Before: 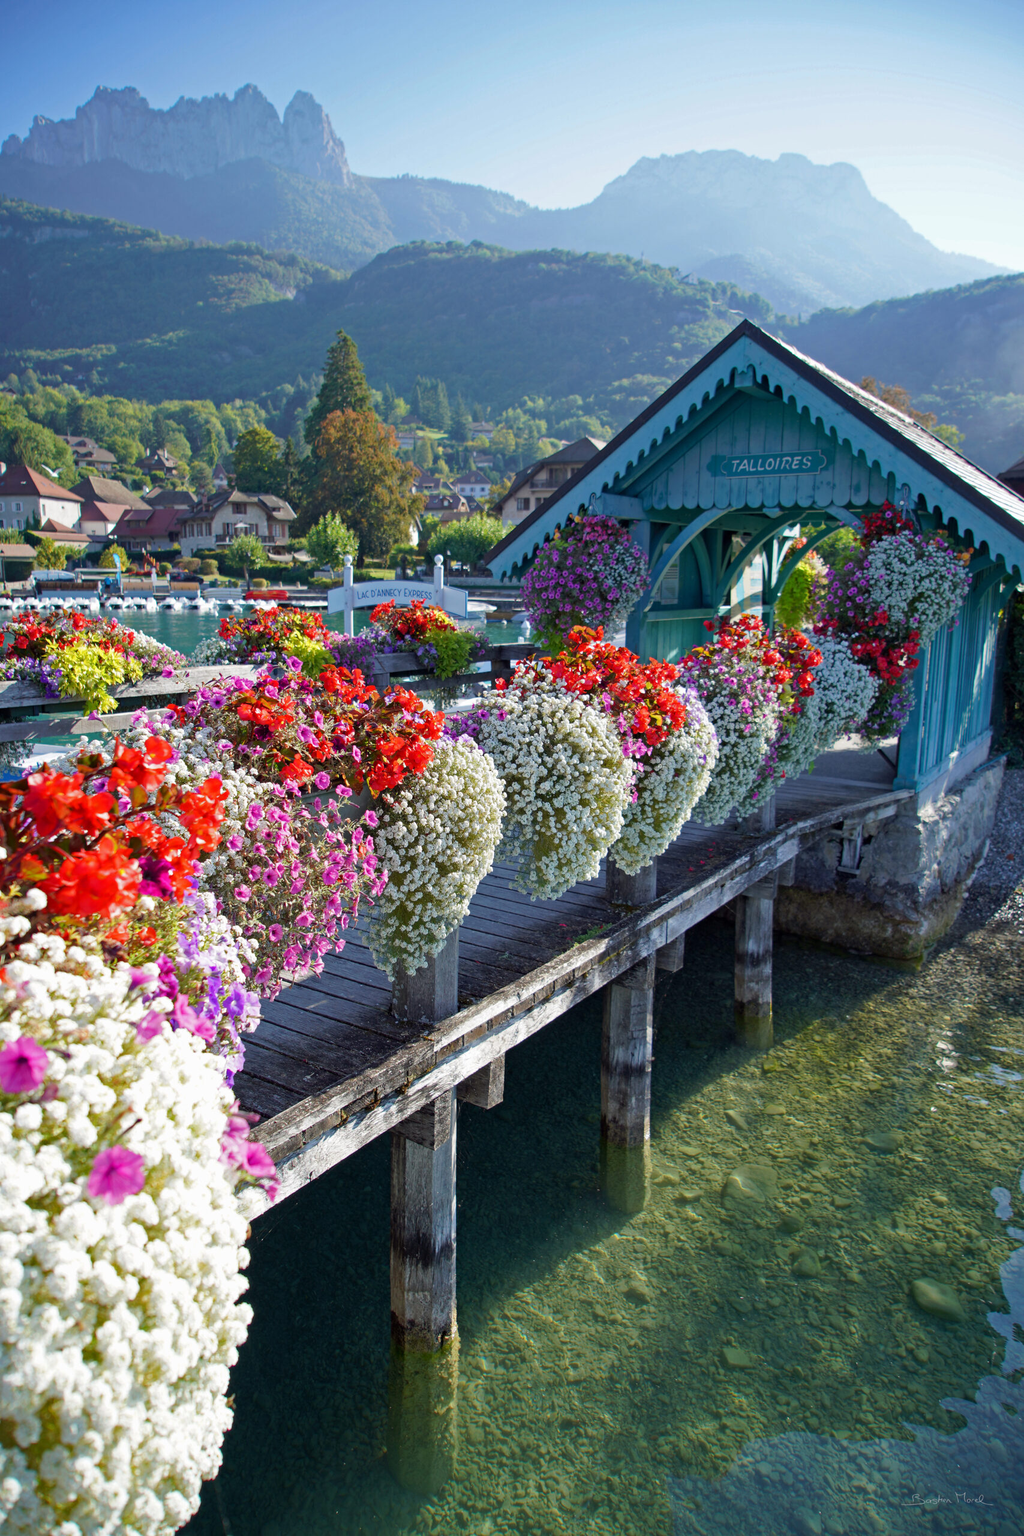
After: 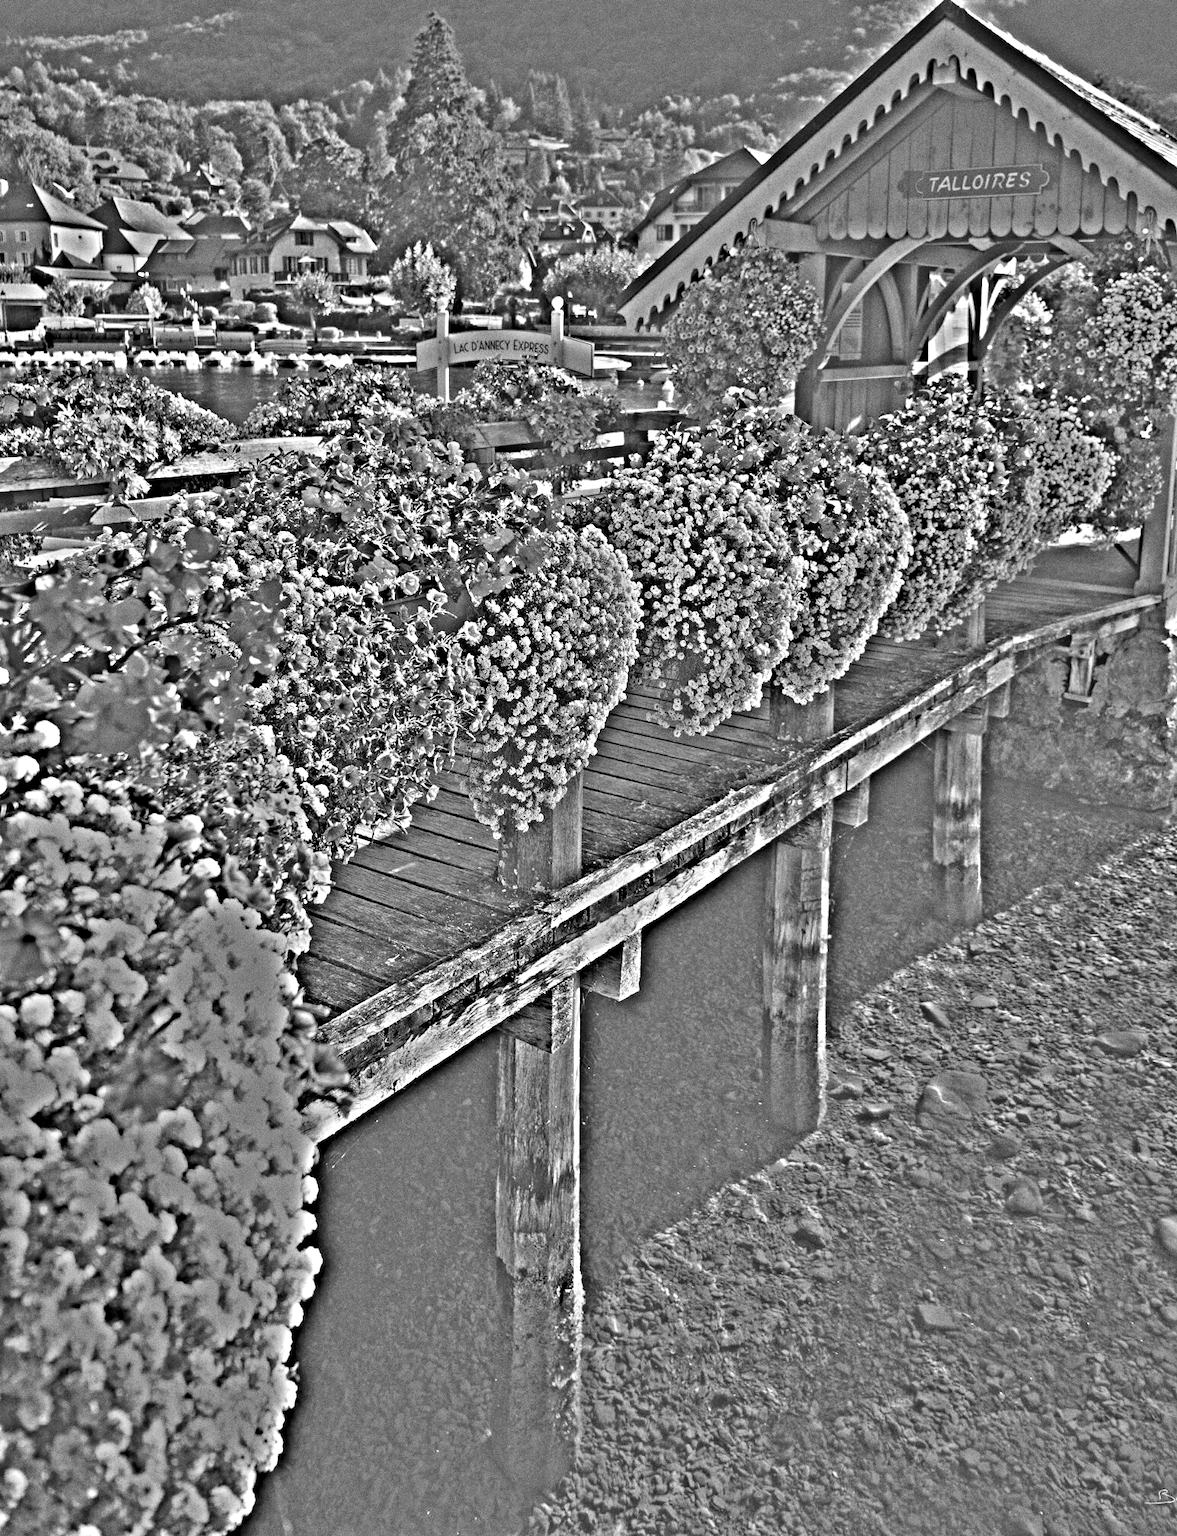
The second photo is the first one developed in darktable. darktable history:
highpass: sharpness 49.79%, contrast boost 49.79%
crop: top 20.916%, right 9.437%, bottom 0.316%
grain: coarseness 0.09 ISO, strength 40%
